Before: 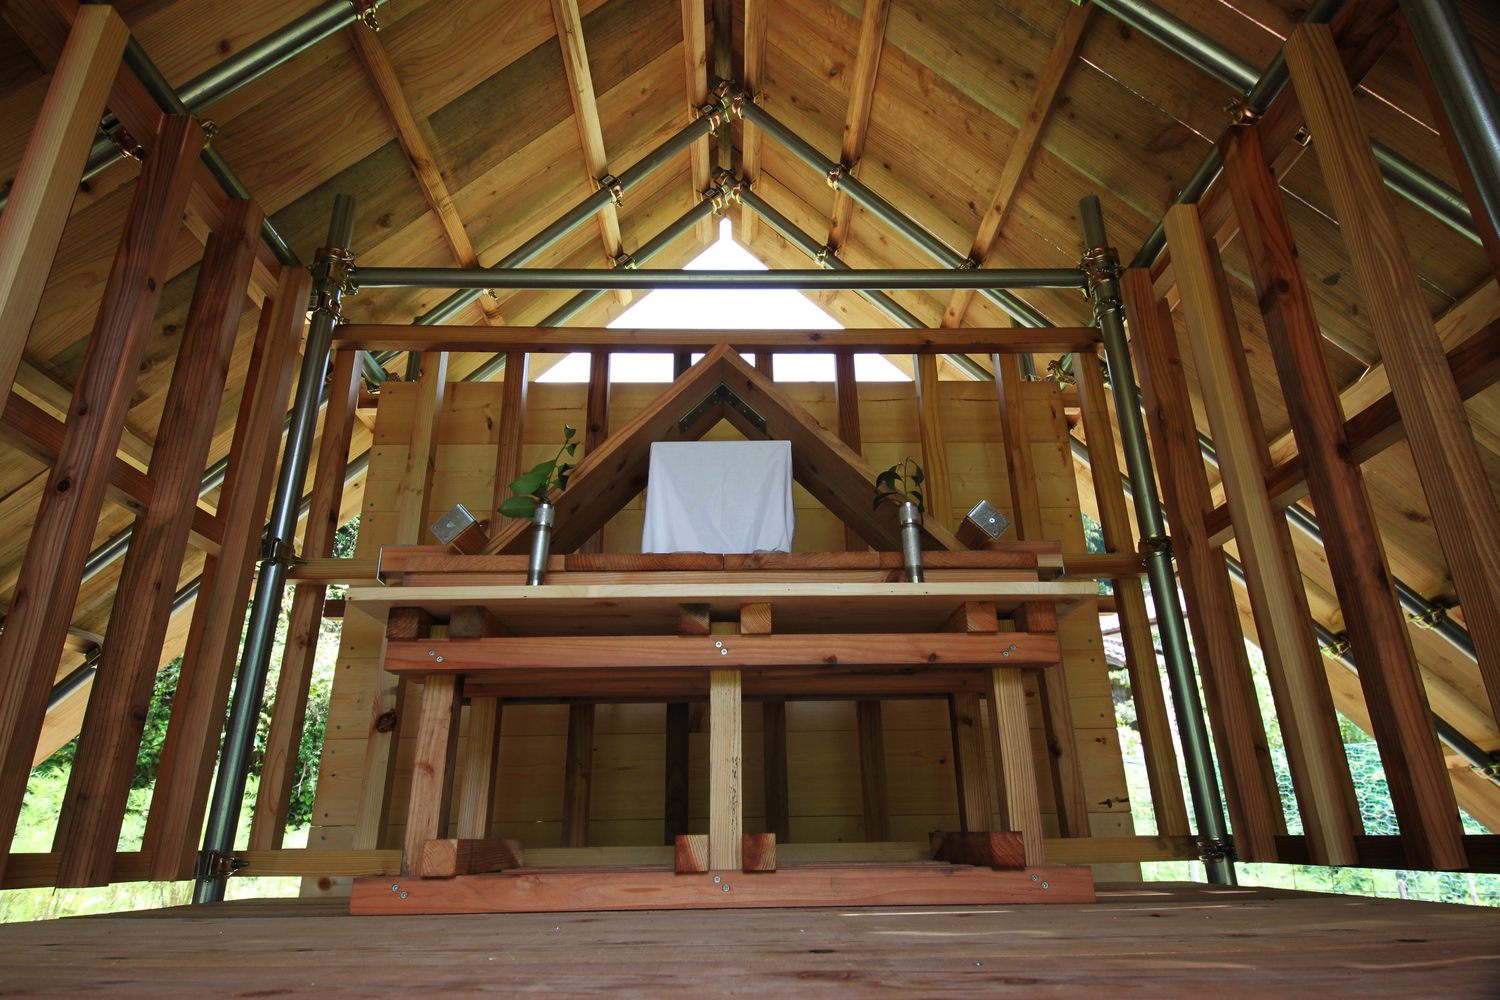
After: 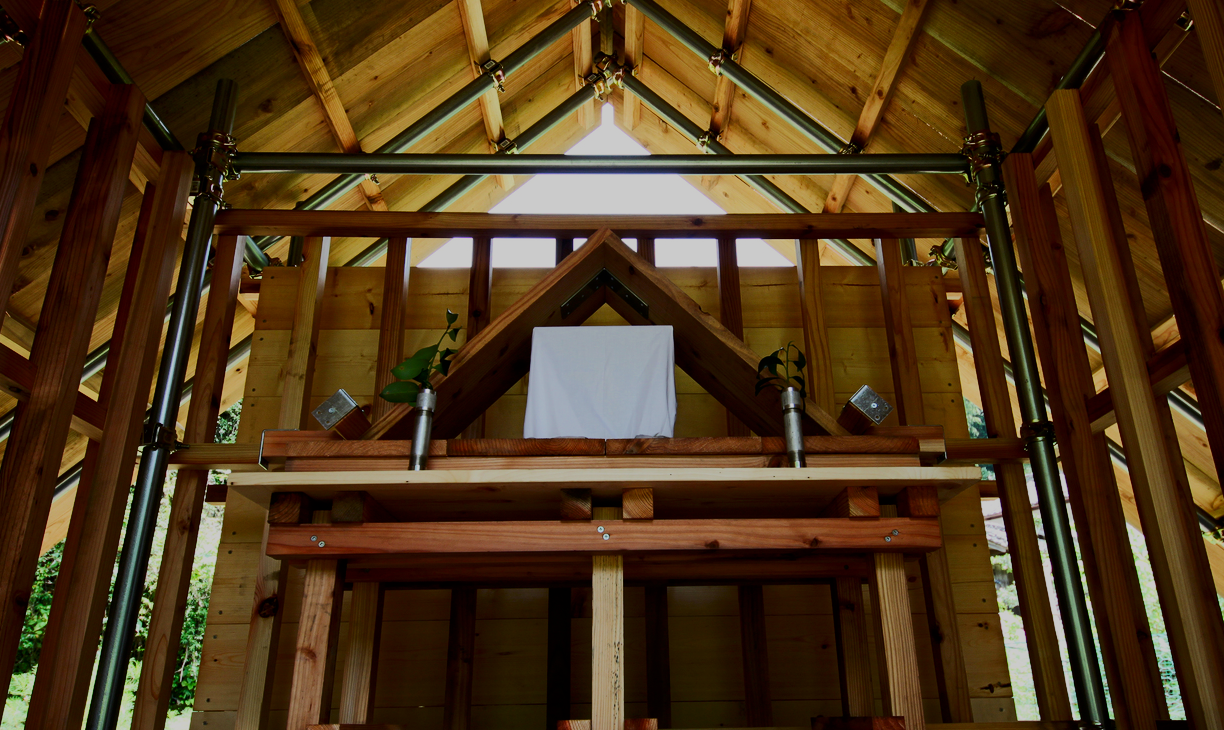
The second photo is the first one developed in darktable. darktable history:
crop: left 7.874%, top 11.528%, right 10.47%, bottom 15.409%
filmic rgb: black relative exposure -7.65 EV, white relative exposure 4.56 EV, hardness 3.61
contrast brightness saturation: brightness -0.213, saturation 0.08
tone equalizer: -8 EV 0.016 EV, -7 EV -0.018 EV, -6 EV 0.007 EV, -5 EV 0.034 EV, -4 EV 0.248 EV, -3 EV 0.651 EV, -2 EV 0.568 EV, -1 EV 0.213 EV, +0 EV 0.054 EV, edges refinement/feathering 500, mask exposure compensation -1.57 EV, preserve details no
